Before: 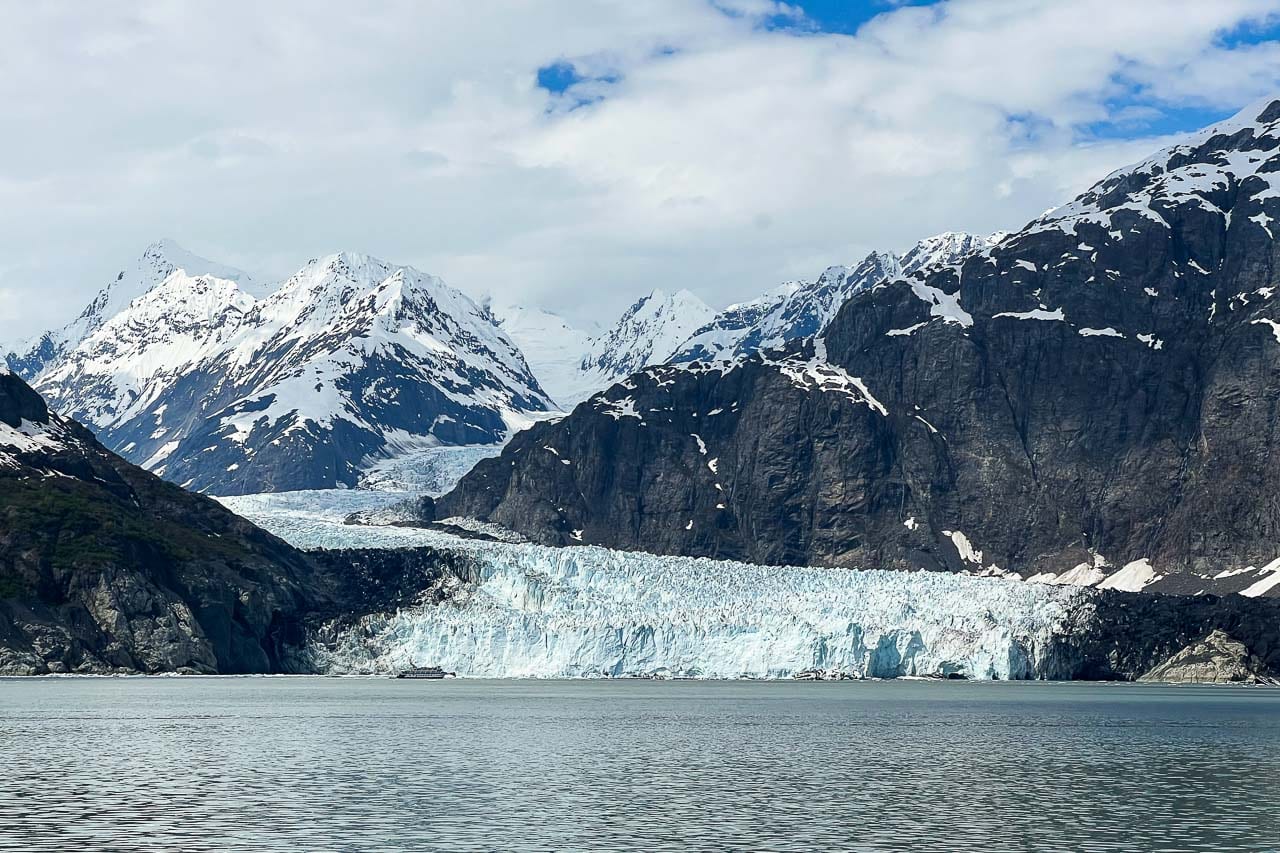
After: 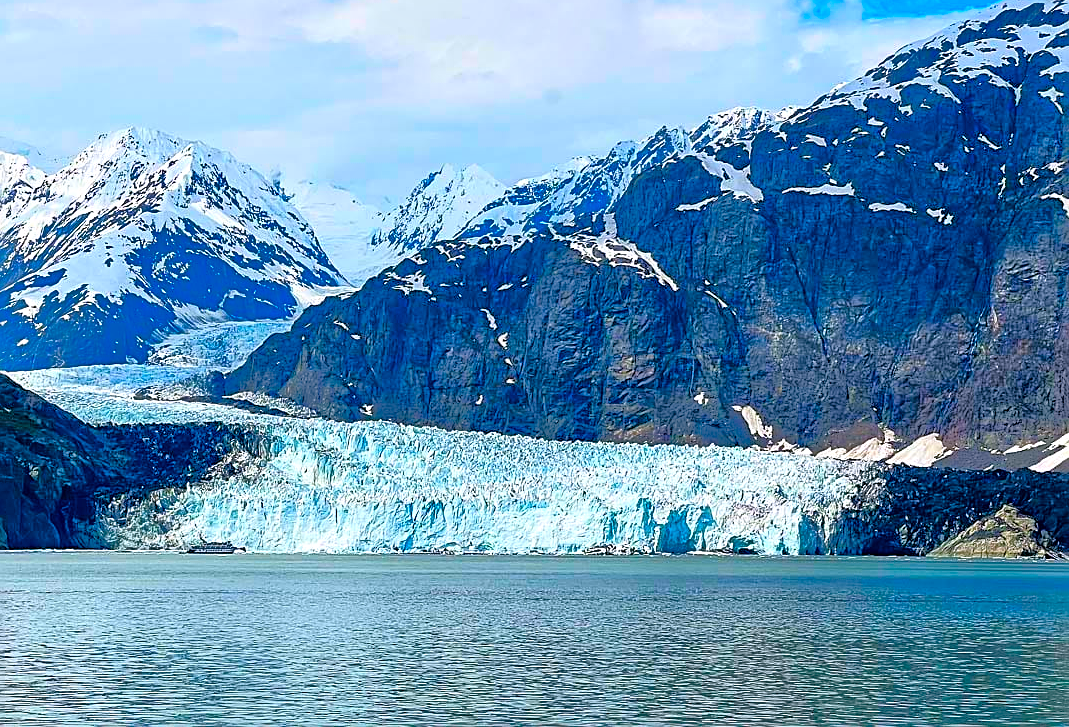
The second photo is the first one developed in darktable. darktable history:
crop: left 16.463%, top 14.746%
color correction: highlights a* 1.53, highlights b* -1.78, saturation 2.44
sharpen: amount 0.499
tone equalizer: -8 EV -0.522 EV, -7 EV -0.327 EV, -6 EV -0.106 EV, -5 EV 0.424 EV, -4 EV 0.955 EV, -3 EV 0.792 EV, -2 EV -0.008 EV, -1 EV 0.14 EV, +0 EV -0.035 EV, mask exposure compensation -0.492 EV
